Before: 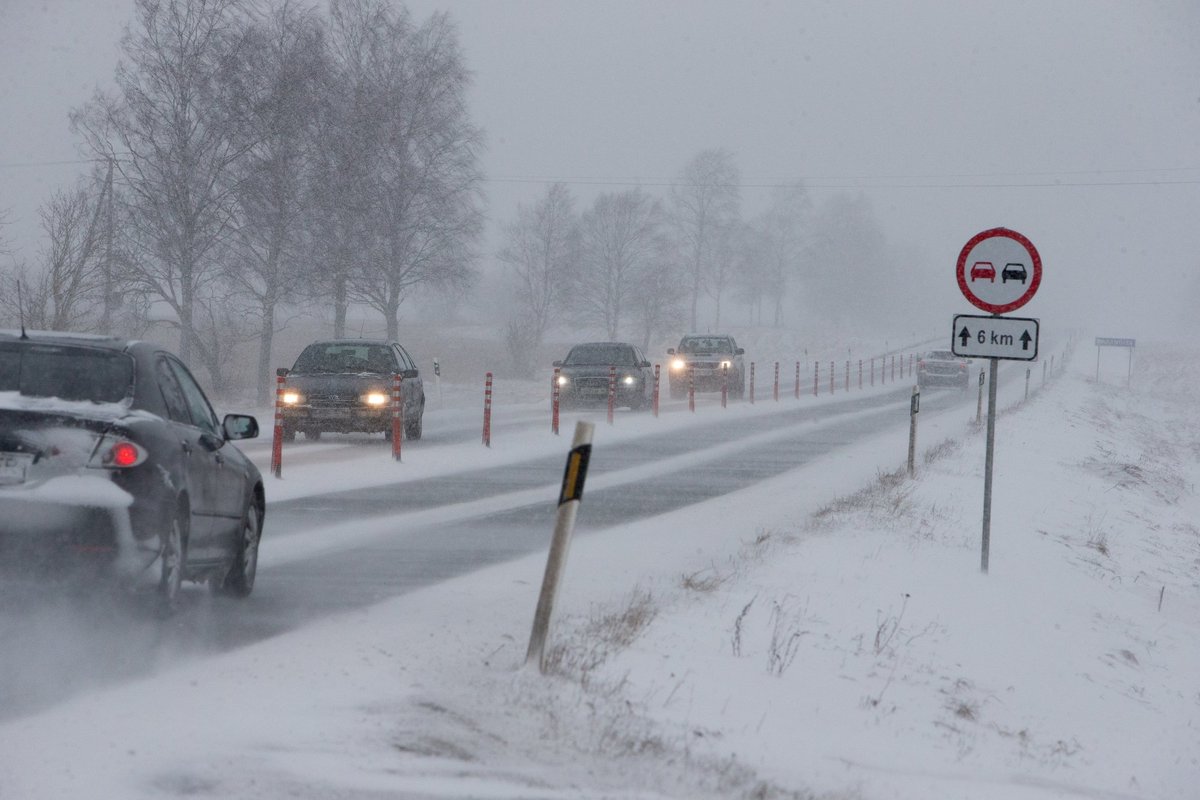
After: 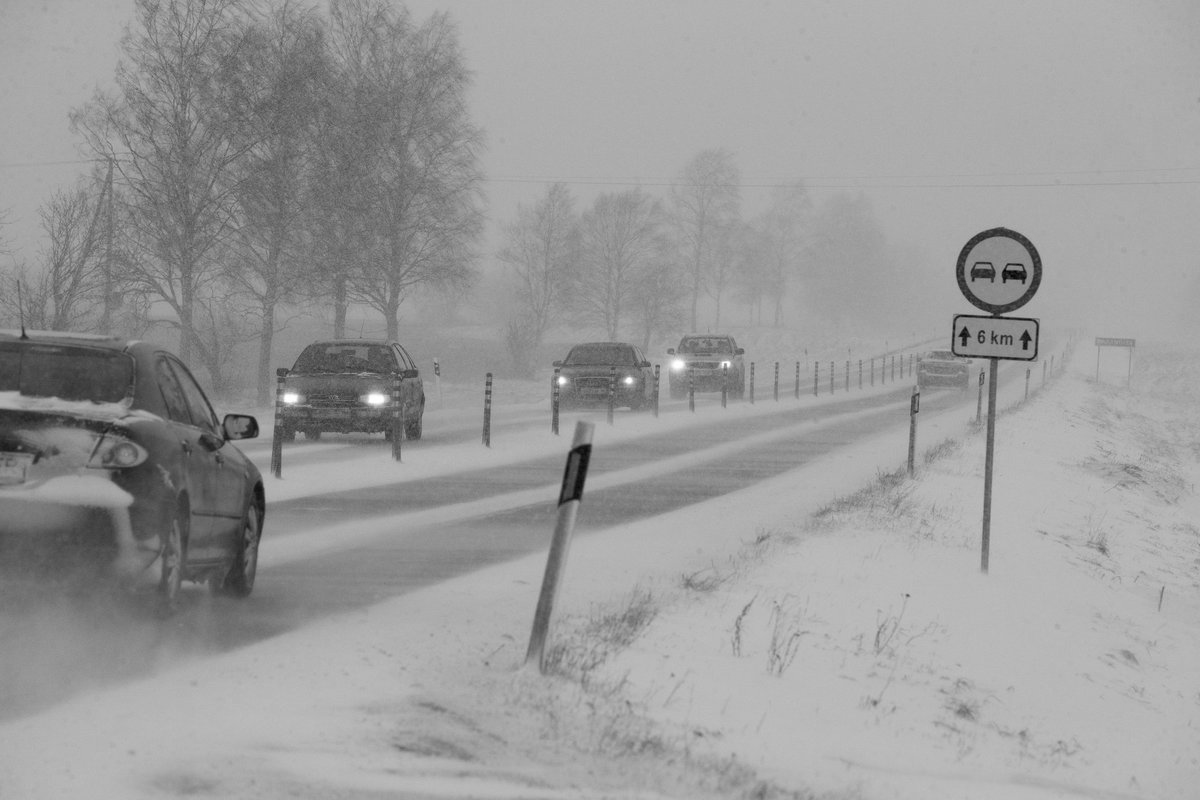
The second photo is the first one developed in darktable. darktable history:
color contrast: green-magenta contrast 0, blue-yellow contrast 0
